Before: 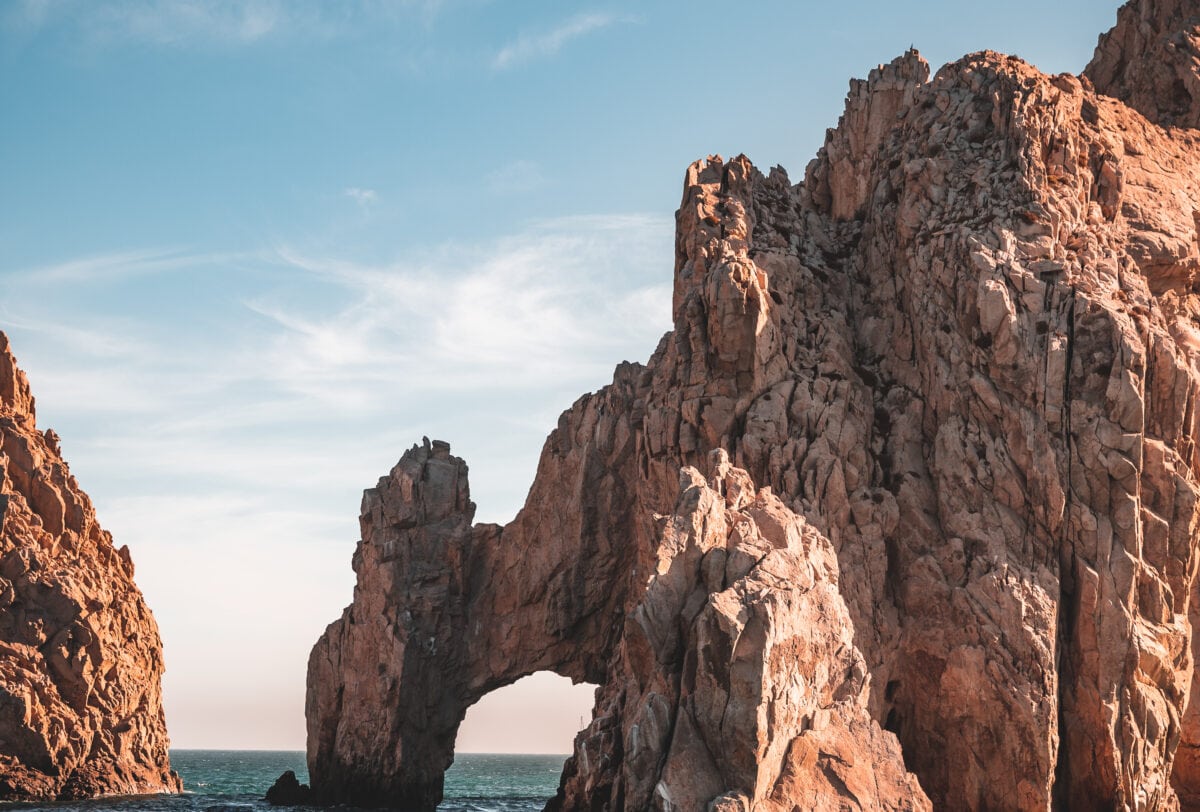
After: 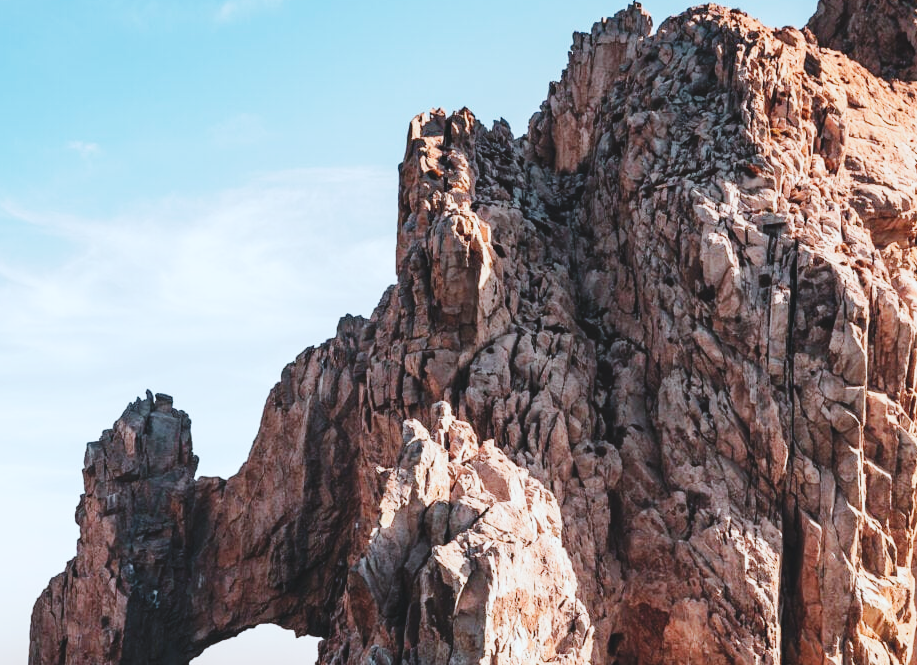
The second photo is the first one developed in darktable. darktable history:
tone equalizer: -8 EV -0.417 EV, -7 EV -0.389 EV, -6 EV -0.333 EV, -5 EV -0.222 EV, -3 EV 0.222 EV, -2 EV 0.333 EV, -1 EV 0.389 EV, +0 EV 0.417 EV, edges refinement/feathering 500, mask exposure compensation -1.57 EV, preserve details no
contrast brightness saturation: contrast -0.11
color calibration: illuminant Planckian (black body), x 0.378, y 0.375, temperature 4065 K
base curve: curves: ch0 [(0, 0) (0.036, 0.025) (0.121, 0.166) (0.206, 0.329) (0.605, 0.79) (1, 1)], preserve colors none
crop: left 23.095%, top 5.827%, bottom 11.854%
